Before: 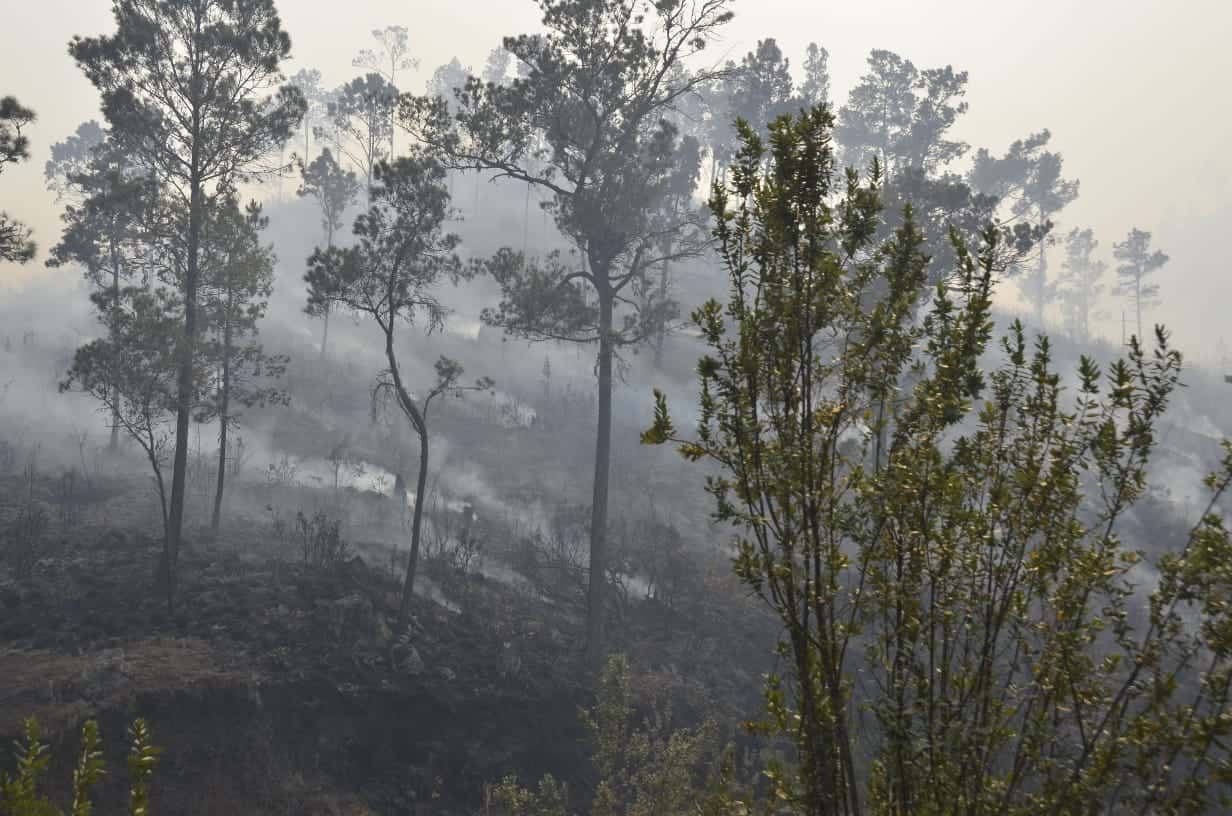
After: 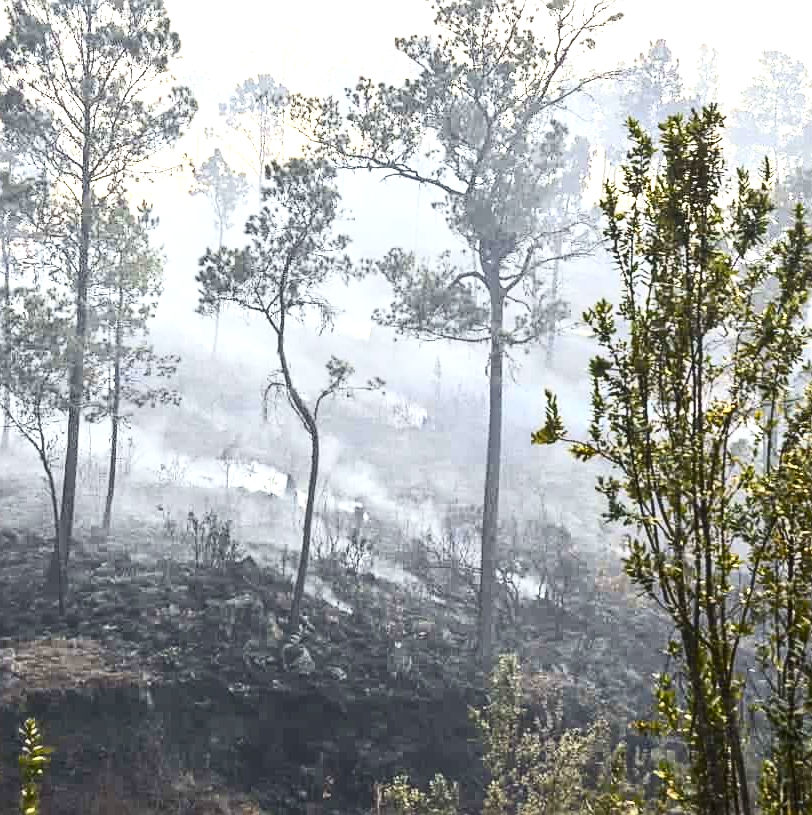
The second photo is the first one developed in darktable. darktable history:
color balance rgb: perceptual saturation grading › global saturation 25.594%
tone equalizer: on, module defaults
contrast brightness saturation: contrast 0.391, brightness 0.114
exposure: black level correction 0, exposure 1.107 EV, compensate highlight preservation false
sharpen: on, module defaults
crop and rotate: left 8.885%, right 25.139%
local contrast: on, module defaults
